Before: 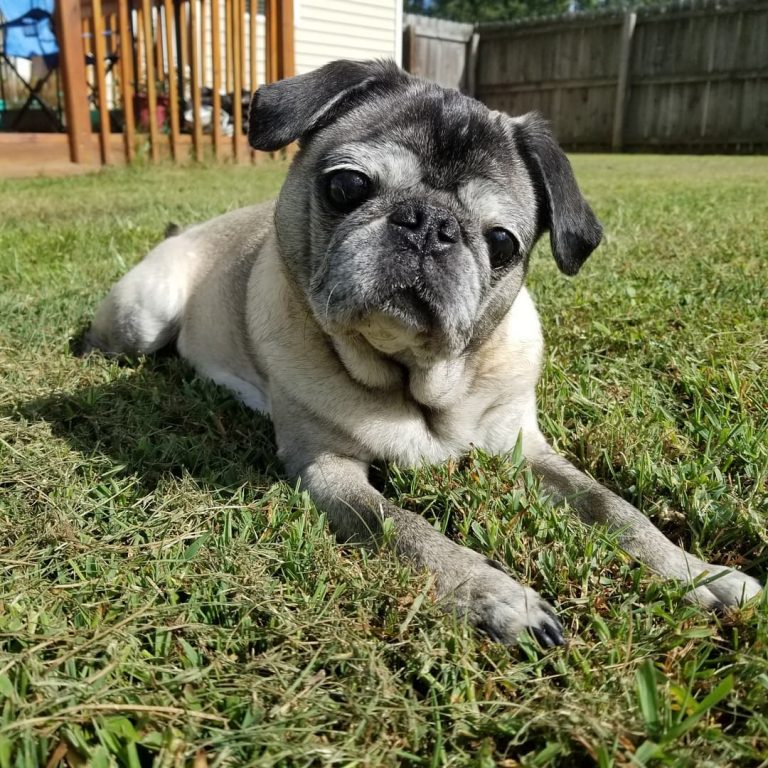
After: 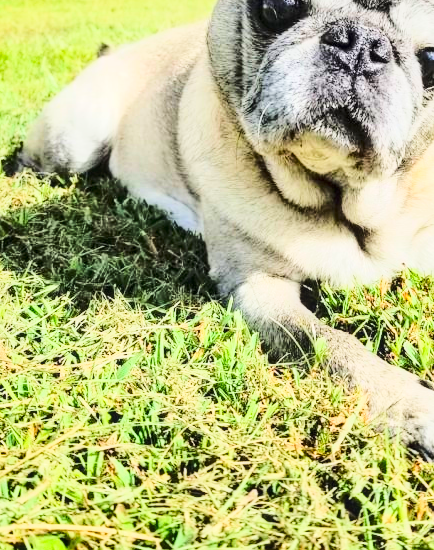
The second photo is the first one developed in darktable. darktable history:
shadows and highlights: soften with gaussian
base curve: curves: ch0 [(0, 0) (0.025, 0.046) (0.112, 0.277) (0.467, 0.74) (0.814, 0.929) (1, 0.942)]
local contrast: on, module defaults
exposure: exposure 0.6 EV, compensate highlight preservation false
tone equalizer: -7 EV 0.147 EV, -6 EV 0.578 EV, -5 EV 1.18 EV, -4 EV 1.36 EV, -3 EV 1.12 EV, -2 EV 0.6 EV, -1 EV 0.161 EV, edges refinement/feathering 500, mask exposure compensation -1.57 EV, preserve details no
crop: left 8.917%, top 23.521%, right 34.536%, bottom 4.744%
